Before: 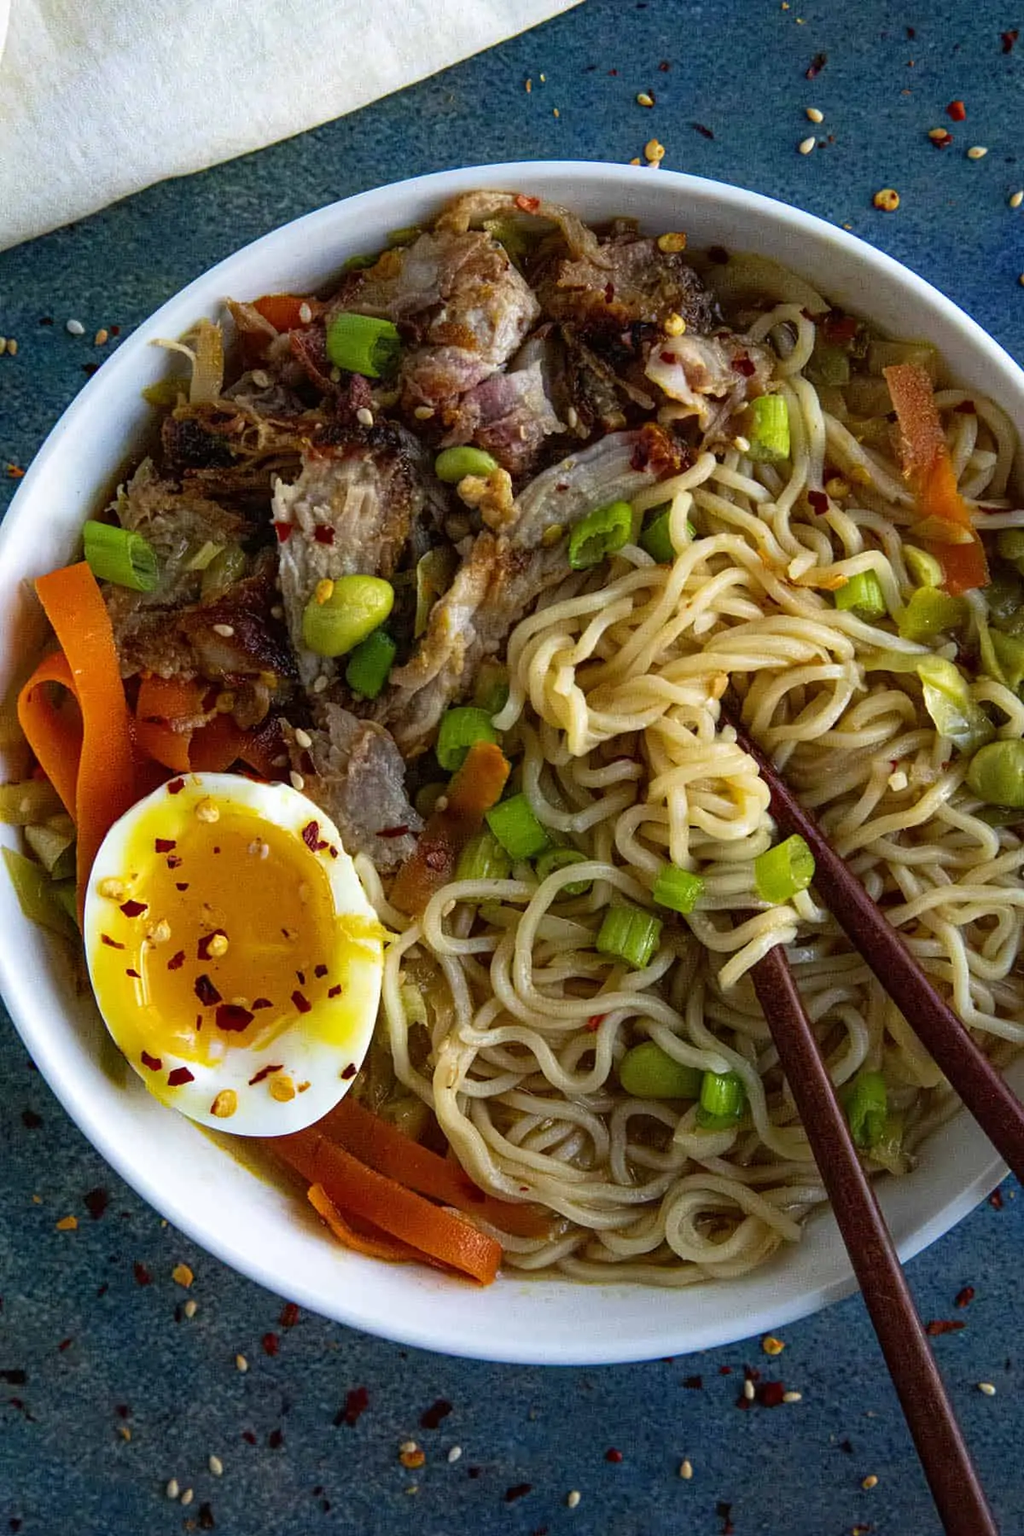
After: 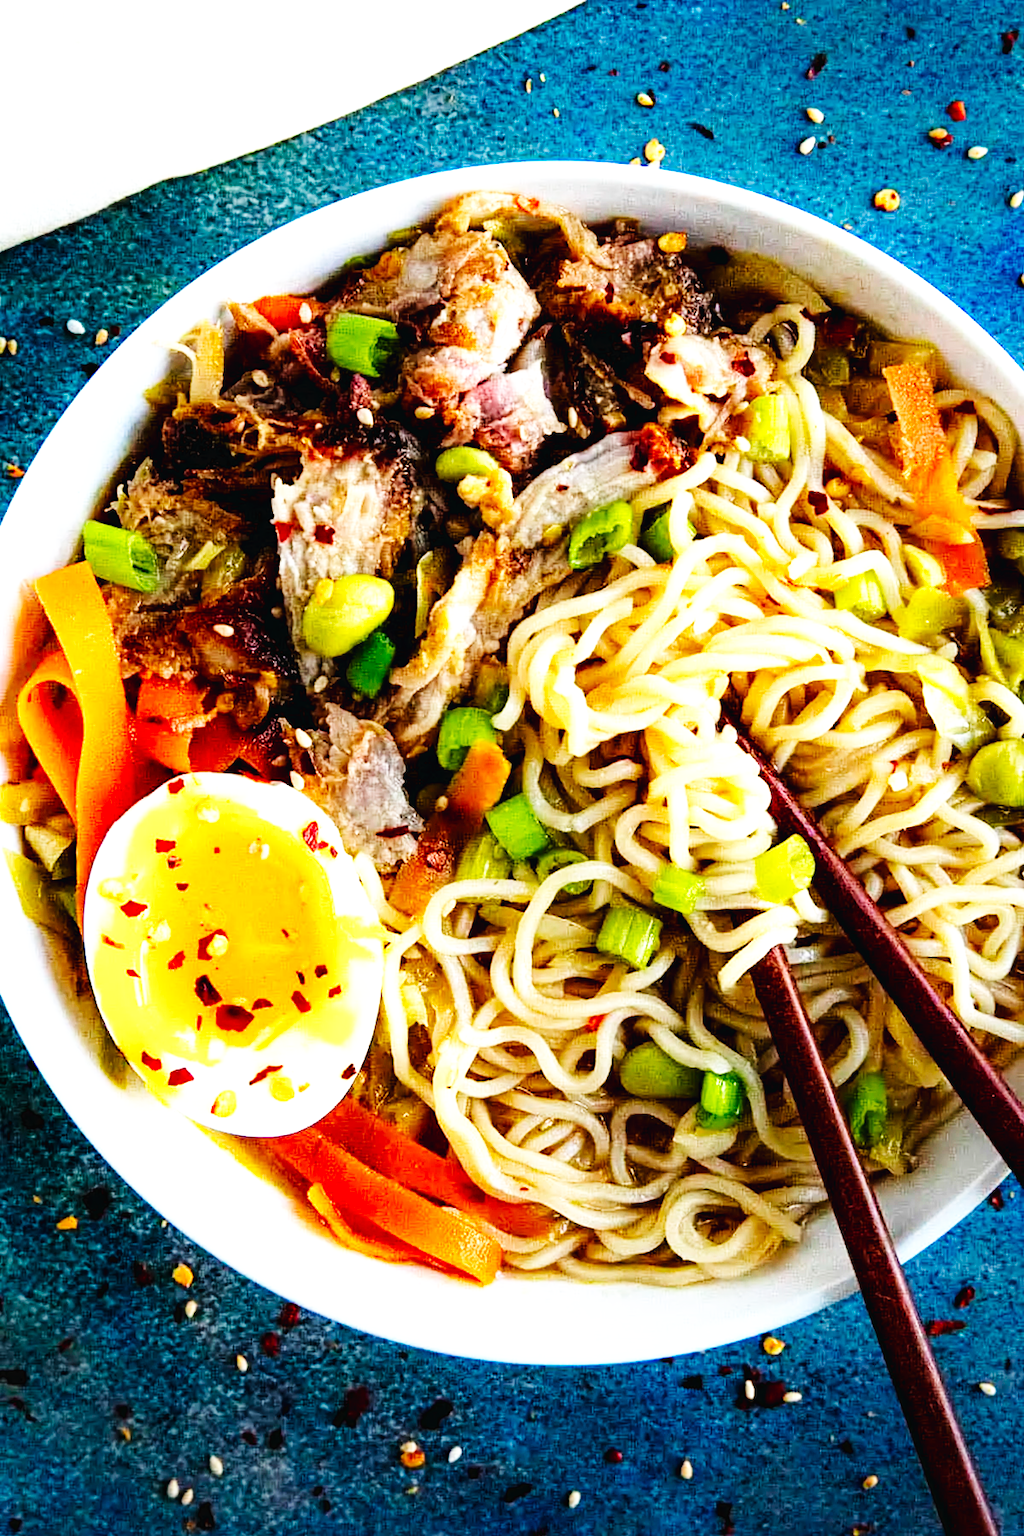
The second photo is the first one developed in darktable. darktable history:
base curve: curves: ch0 [(0, 0.003) (0.001, 0.002) (0.006, 0.004) (0.02, 0.022) (0.048, 0.086) (0.094, 0.234) (0.162, 0.431) (0.258, 0.629) (0.385, 0.8) (0.548, 0.918) (0.751, 0.988) (1, 1)], preserve colors none
tone equalizer: -8 EV -1.06 EV, -7 EV -0.979 EV, -6 EV -0.829 EV, -5 EV -0.581 EV, -3 EV 0.576 EV, -2 EV 0.87 EV, -1 EV 0.997 EV, +0 EV 1.08 EV, luminance estimator HSV value / RGB max
